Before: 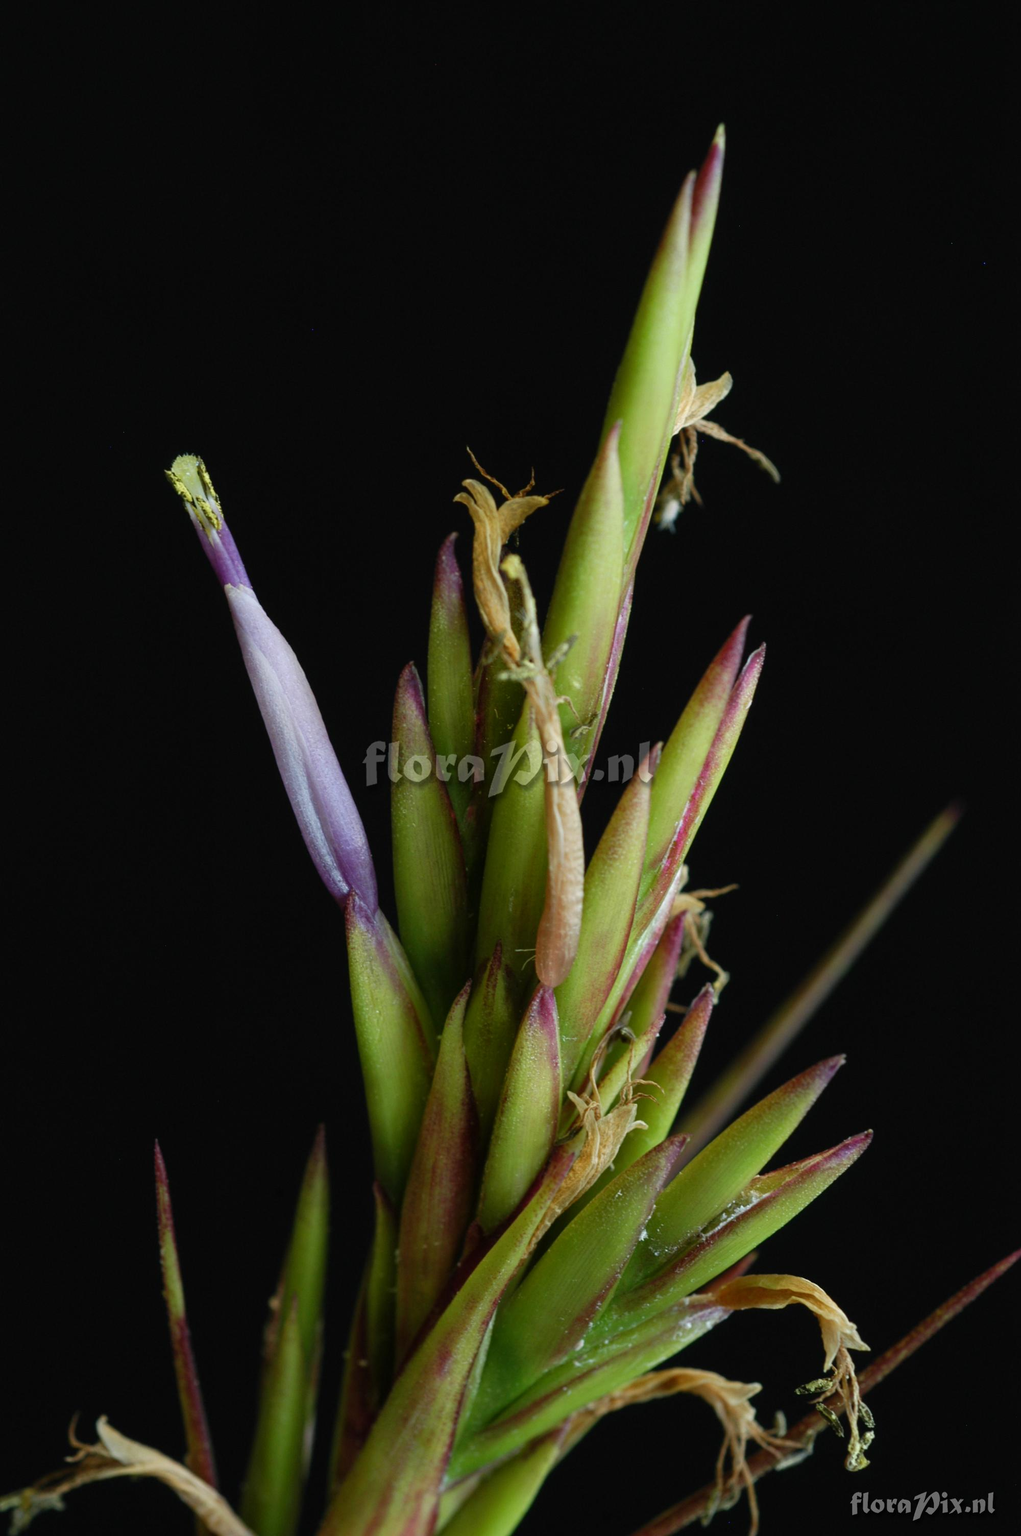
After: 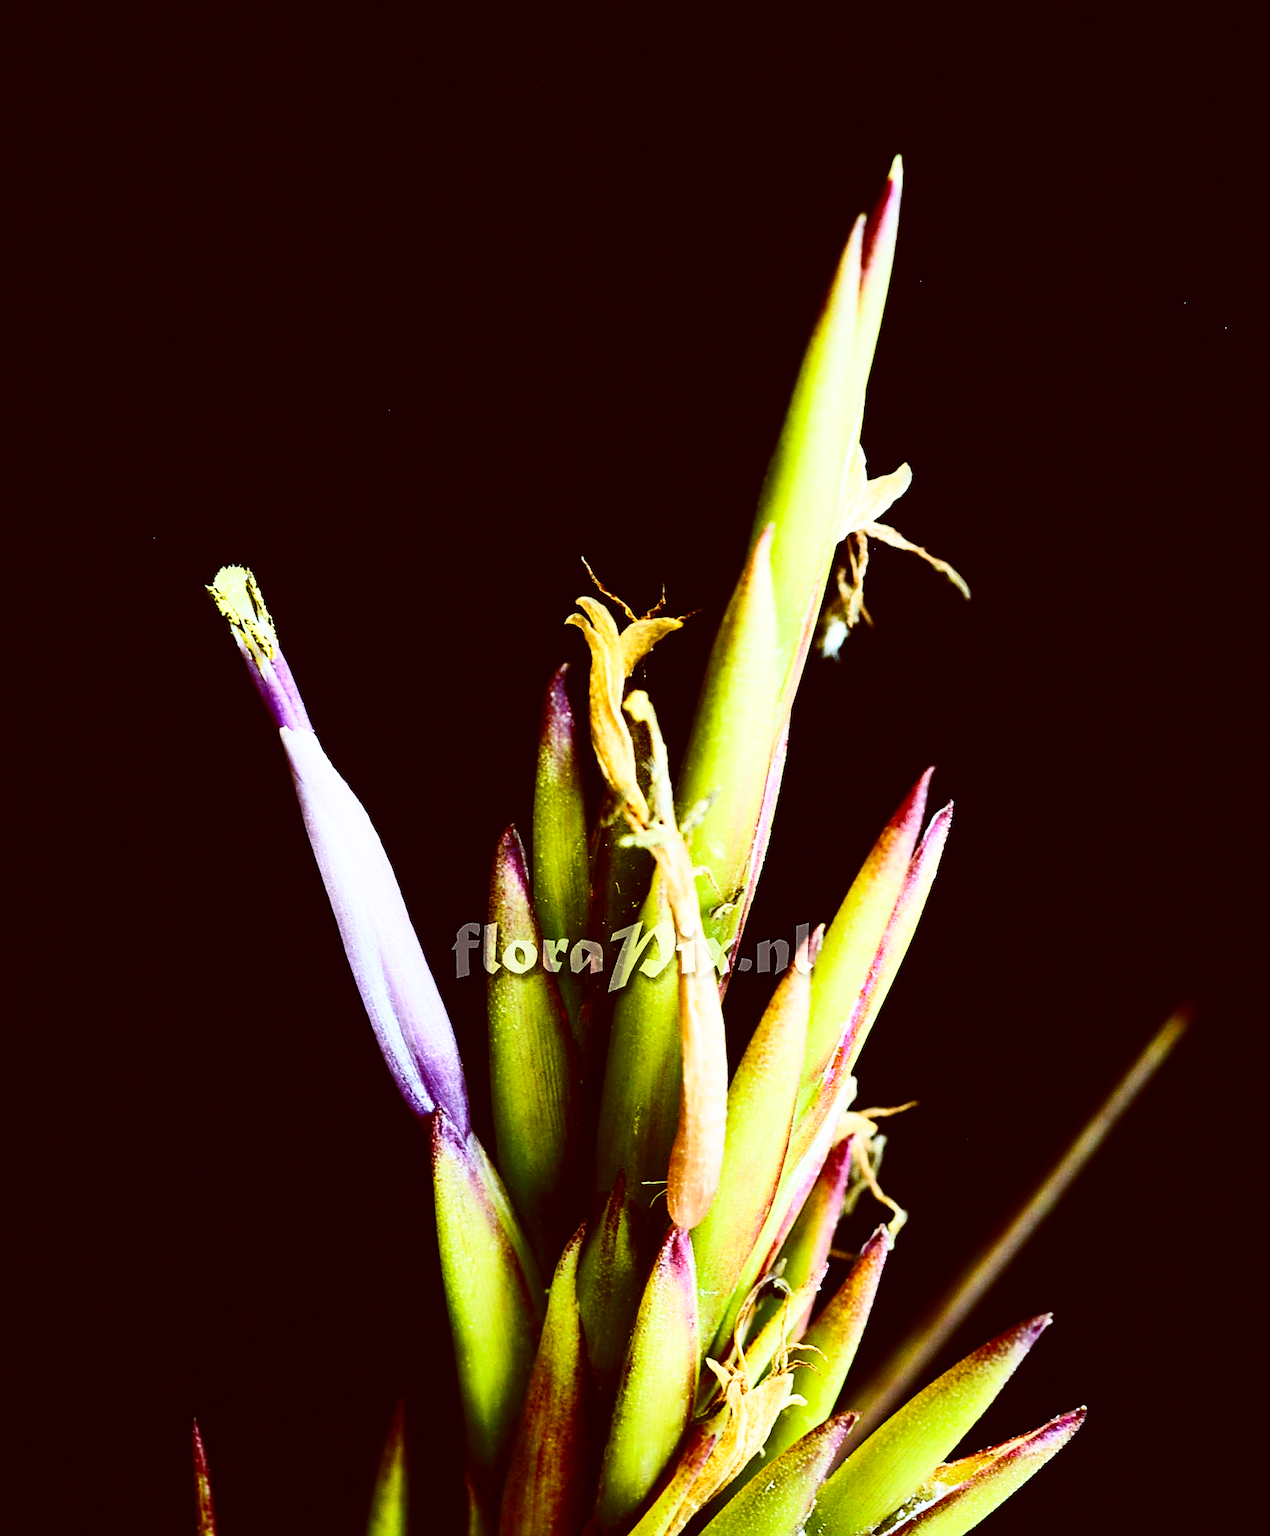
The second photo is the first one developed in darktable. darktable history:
contrast brightness saturation: contrast 0.39, brightness 0.1
crop: bottom 19.644%
sharpen: on, module defaults
base curve: curves: ch0 [(0, 0) (0.007, 0.004) (0.027, 0.03) (0.046, 0.07) (0.207, 0.54) (0.442, 0.872) (0.673, 0.972) (1, 1)], preserve colors none
color balance: lift [1, 1.015, 1.004, 0.985], gamma [1, 0.958, 0.971, 1.042], gain [1, 0.956, 0.977, 1.044]
